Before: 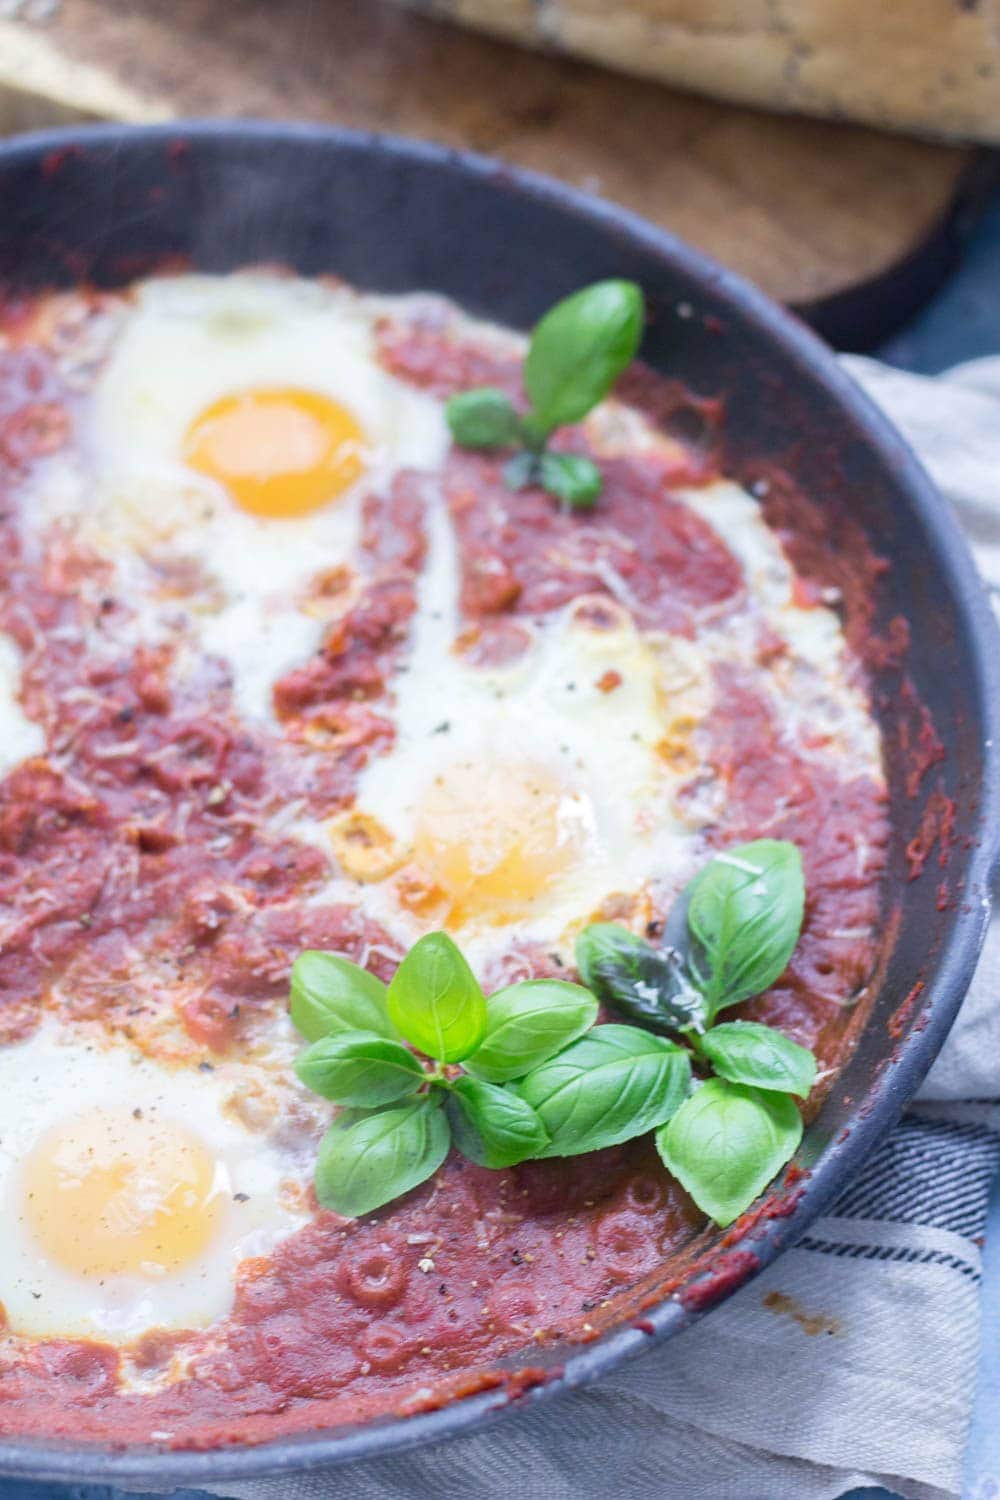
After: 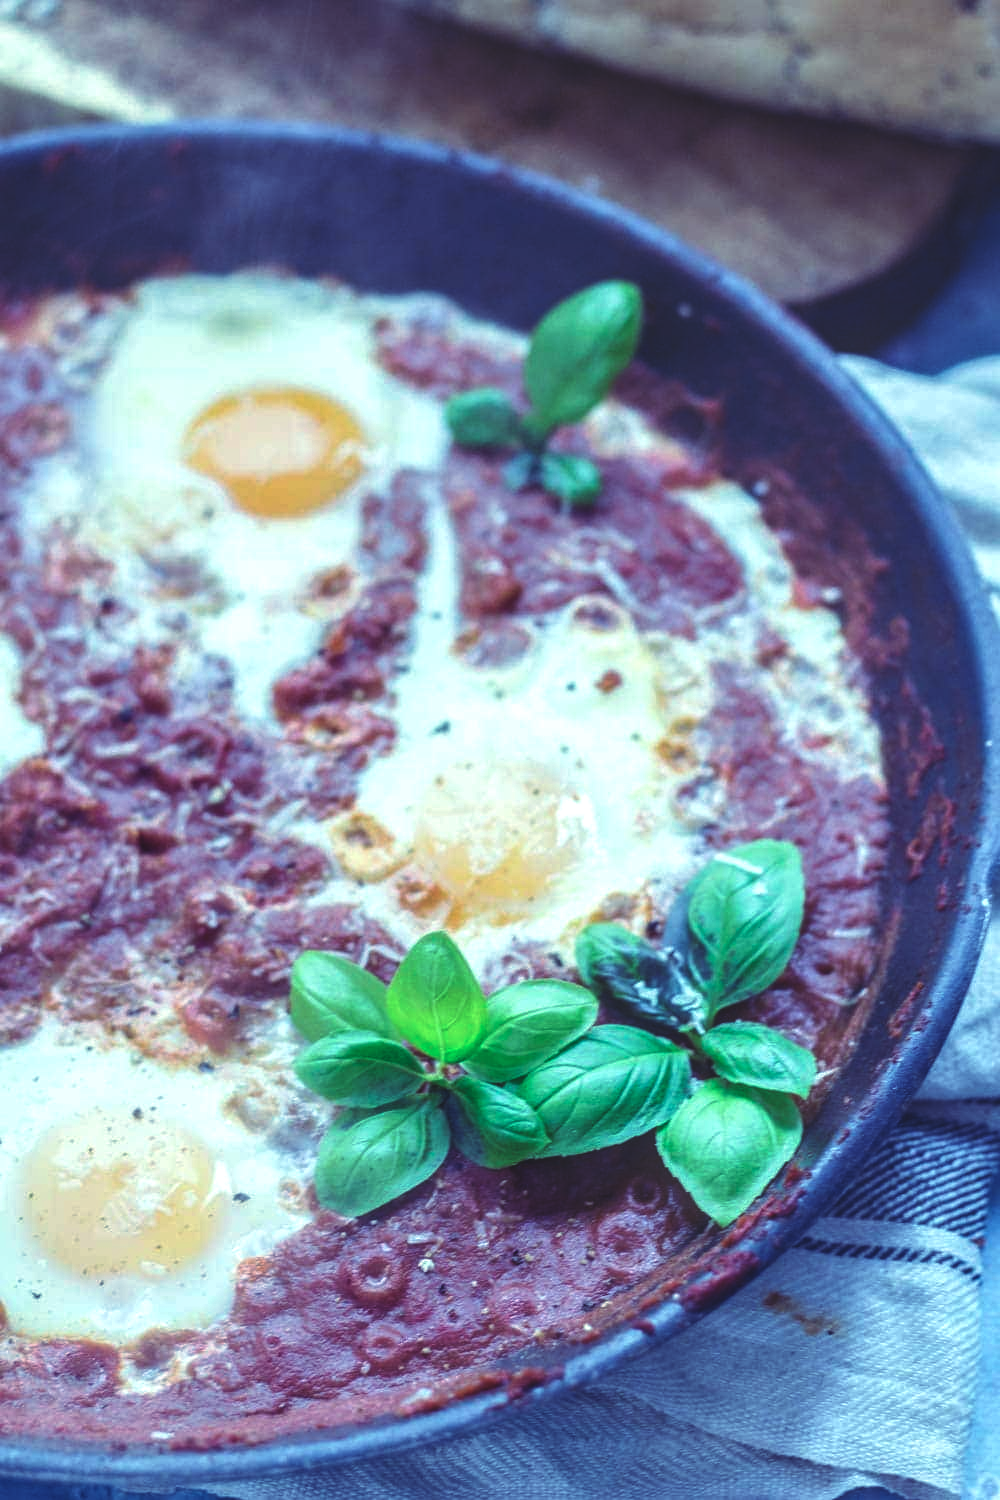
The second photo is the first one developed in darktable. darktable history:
local contrast: highlights 25%, detail 150%
rgb curve: curves: ch0 [(0, 0.186) (0.314, 0.284) (0.576, 0.466) (0.805, 0.691) (0.936, 0.886)]; ch1 [(0, 0.186) (0.314, 0.284) (0.581, 0.534) (0.771, 0.746) (0.936, 0.958)]; ch2 [(0, 0.216) (0.275, 0.39) (1, 1)], mode RGB, independent channels, compensate middle gray true, preserve colors none
